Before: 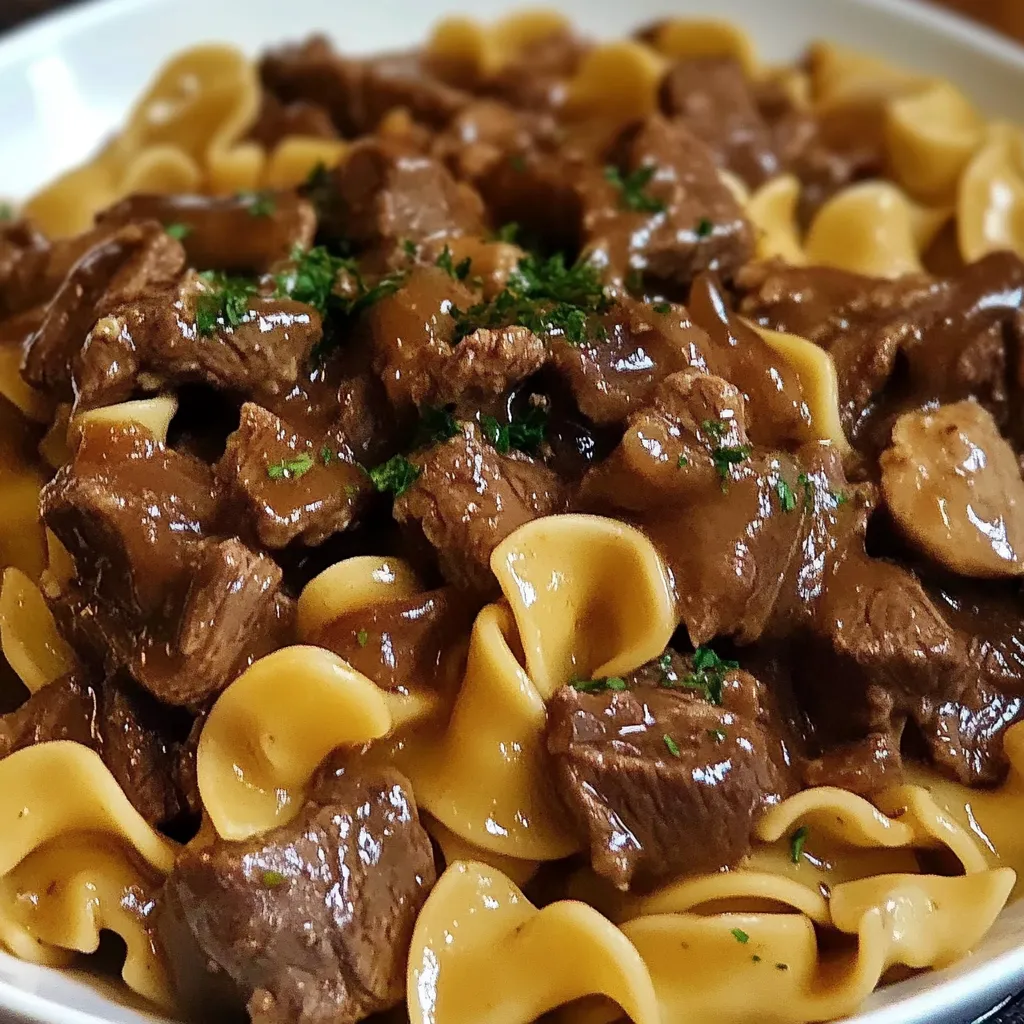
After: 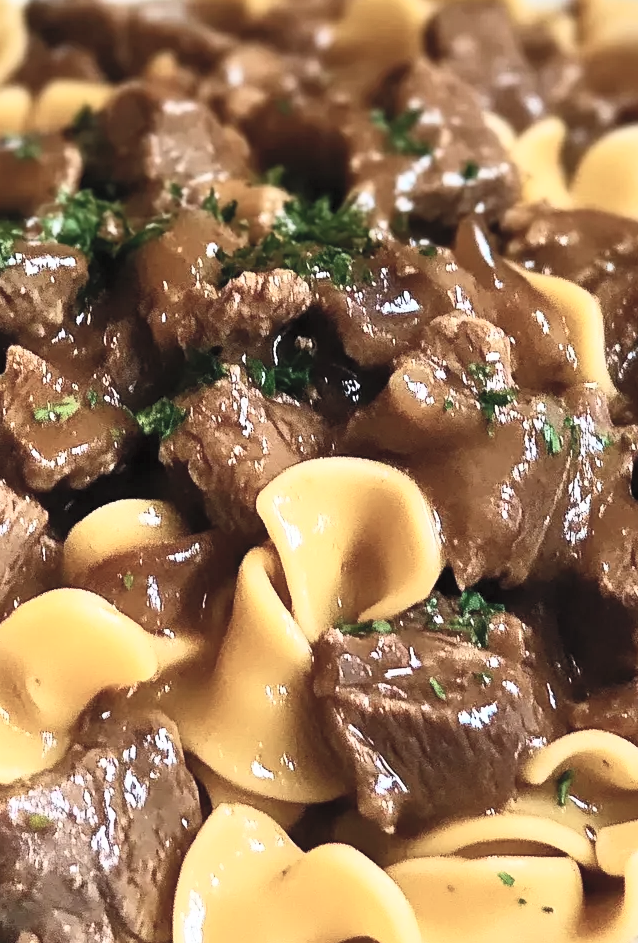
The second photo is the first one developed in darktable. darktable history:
crop and rotate: left 22.918%, top 5.629%, right 14.711%, bottom 2.247%
contrast brightness saturation: contrast 0.43, brightness 0.56, saturation -0.19
